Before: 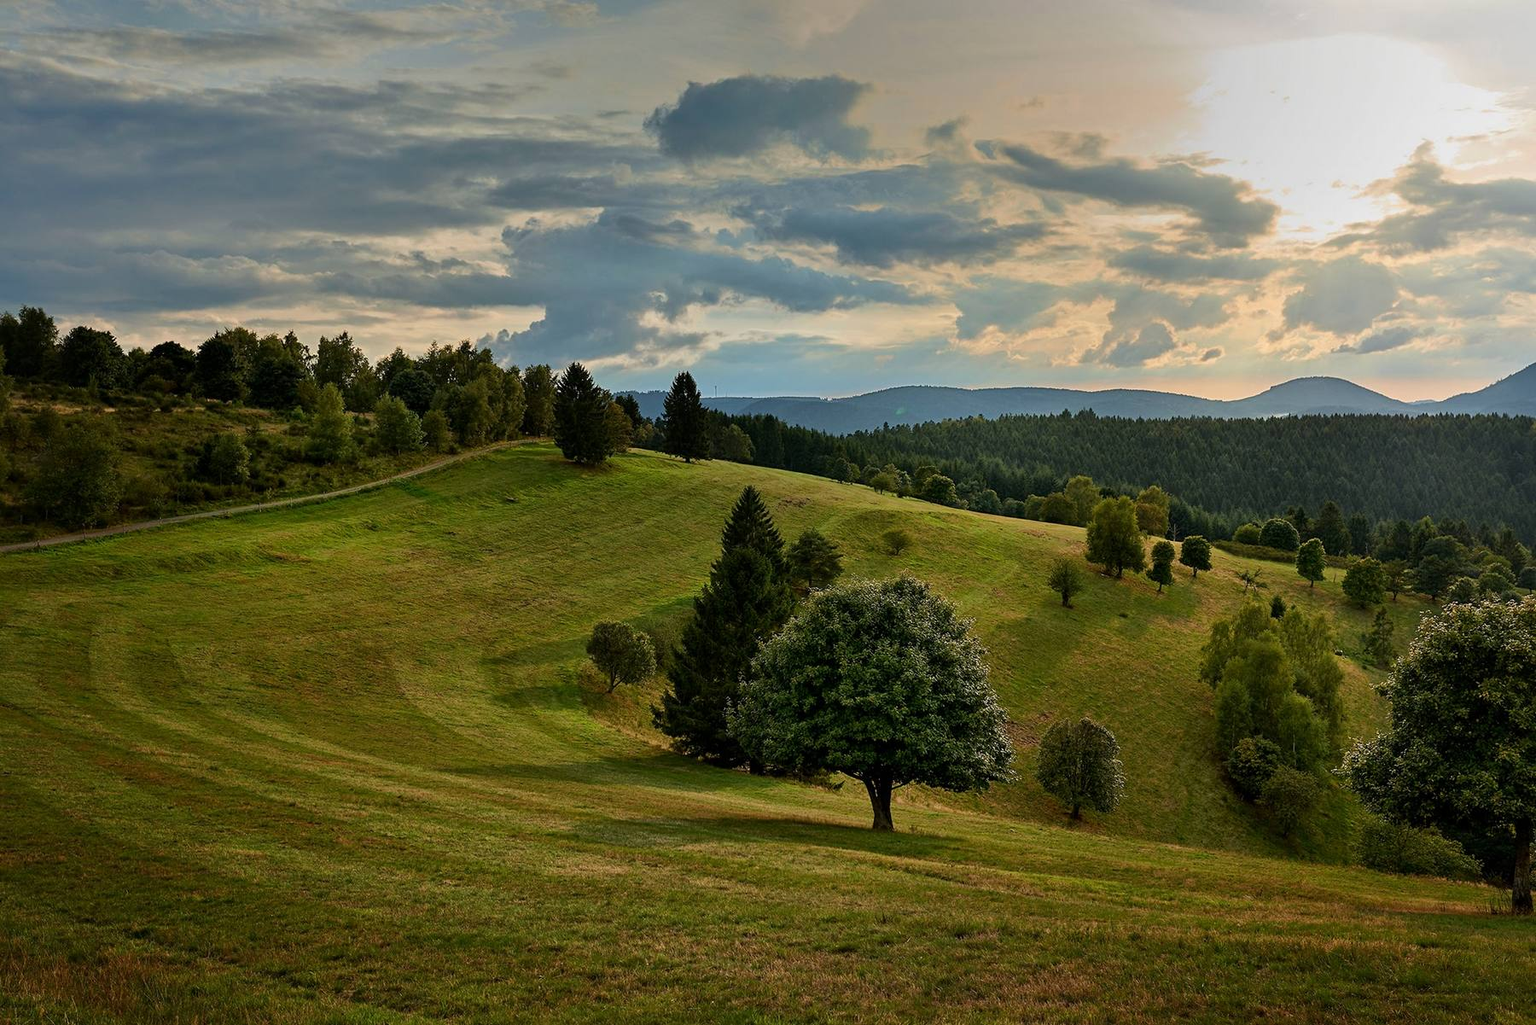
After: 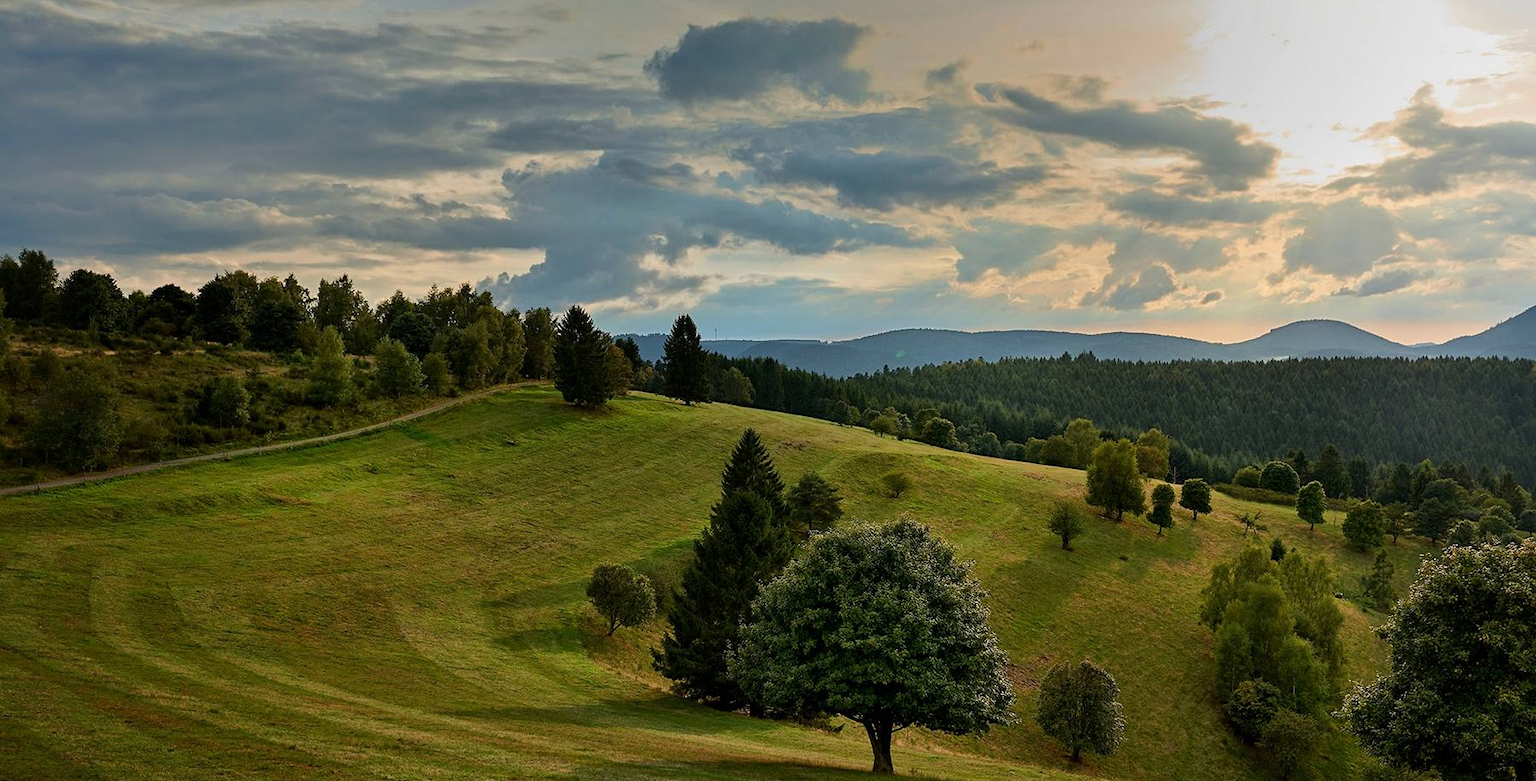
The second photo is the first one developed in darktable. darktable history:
crop: top 5.63%, bottom 18.045%
